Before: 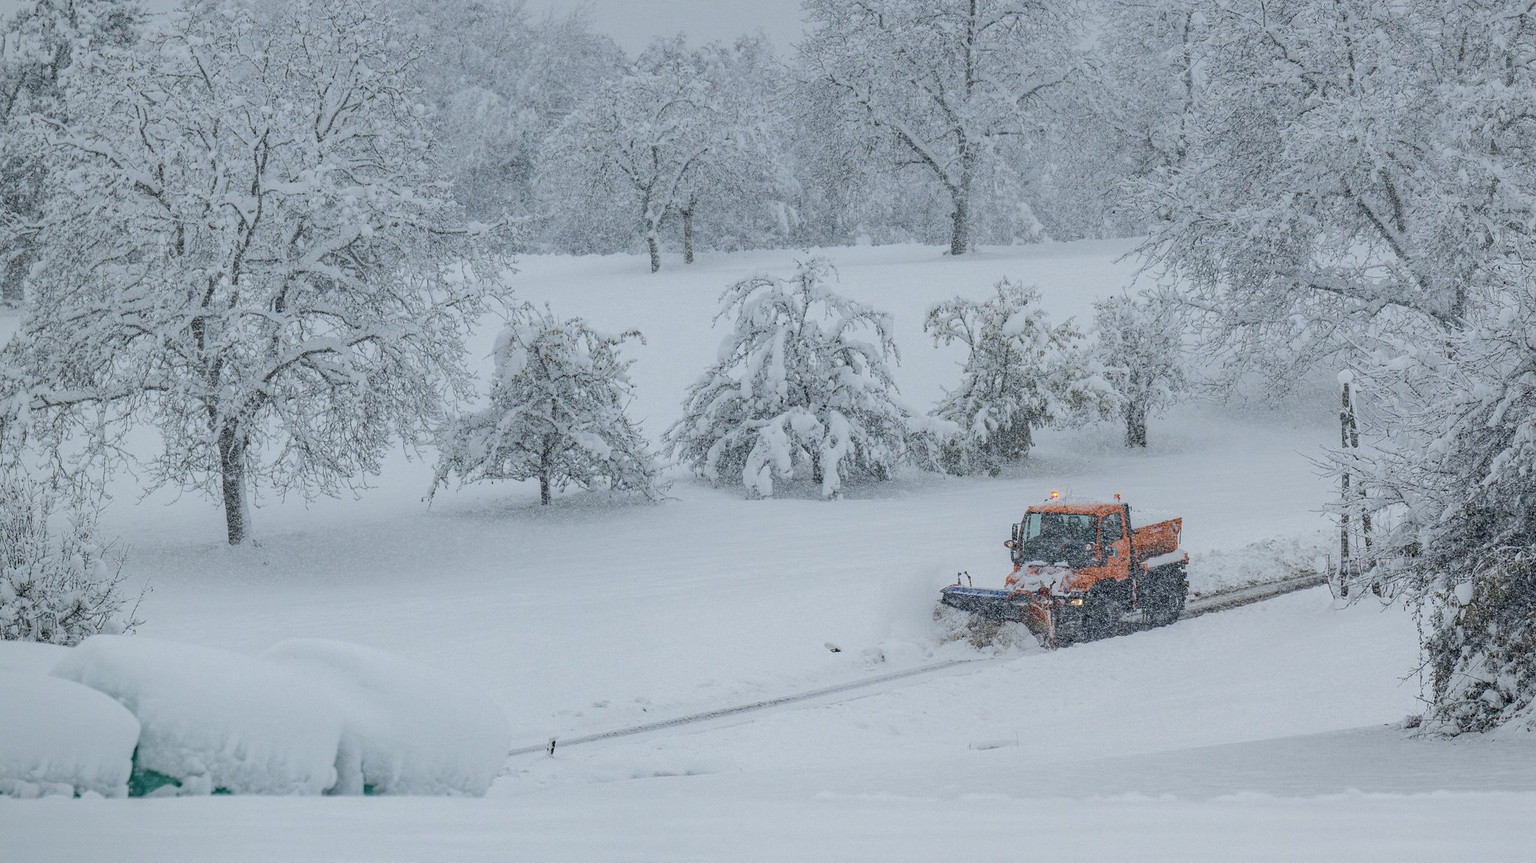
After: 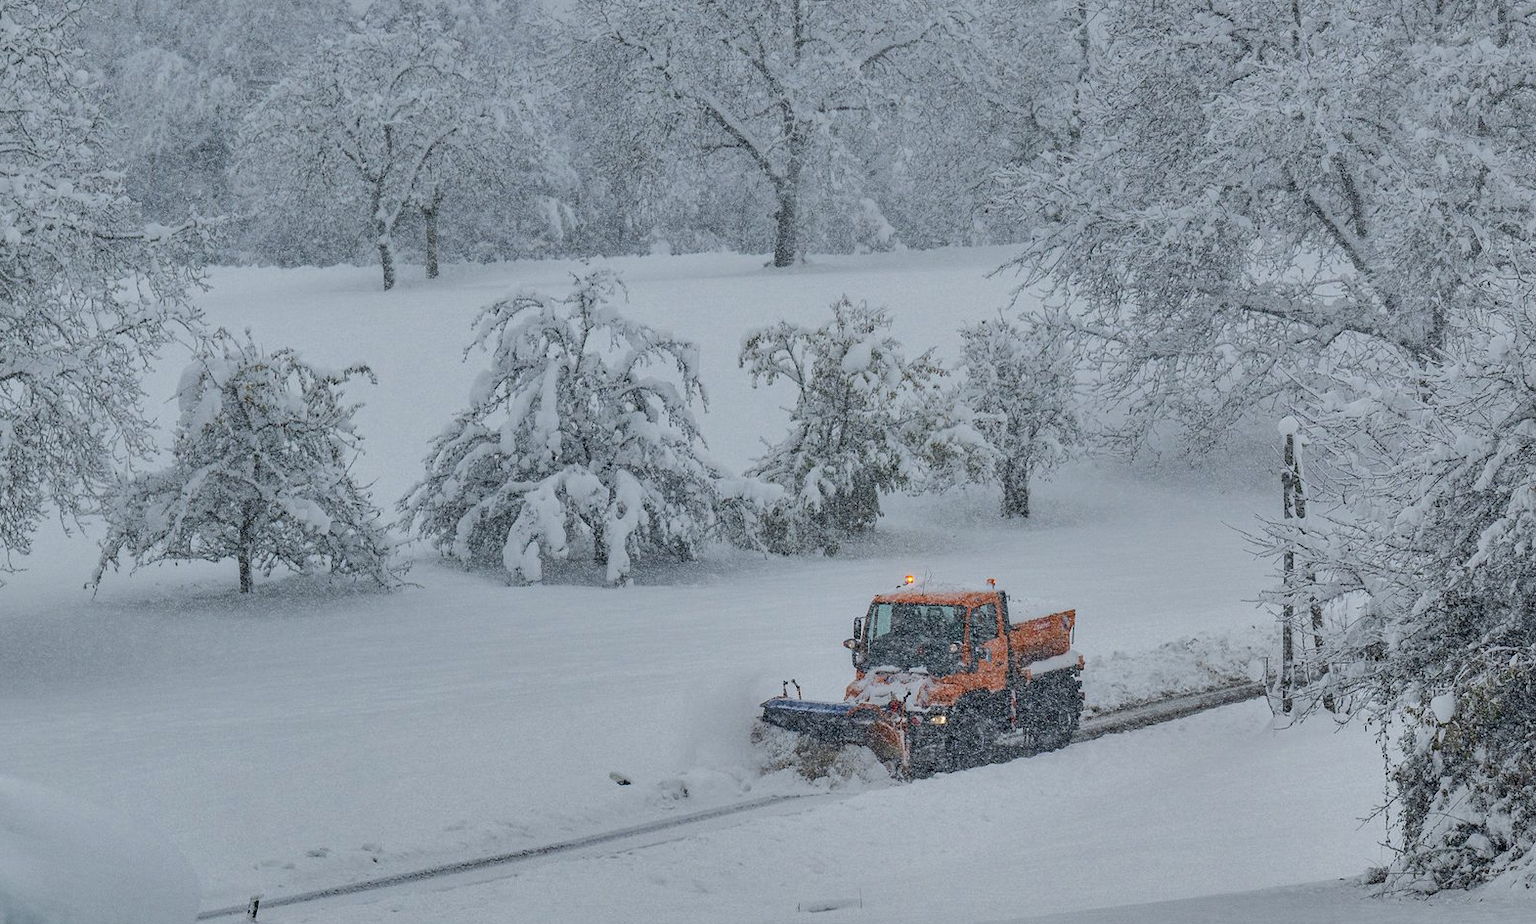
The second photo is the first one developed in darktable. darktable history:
shadows and highlights: radius 100.83, shadows 50.79, highlights -63.9, soften with gaussian
crop: left 23.281%, top 5.89%, bottom 11.854%
